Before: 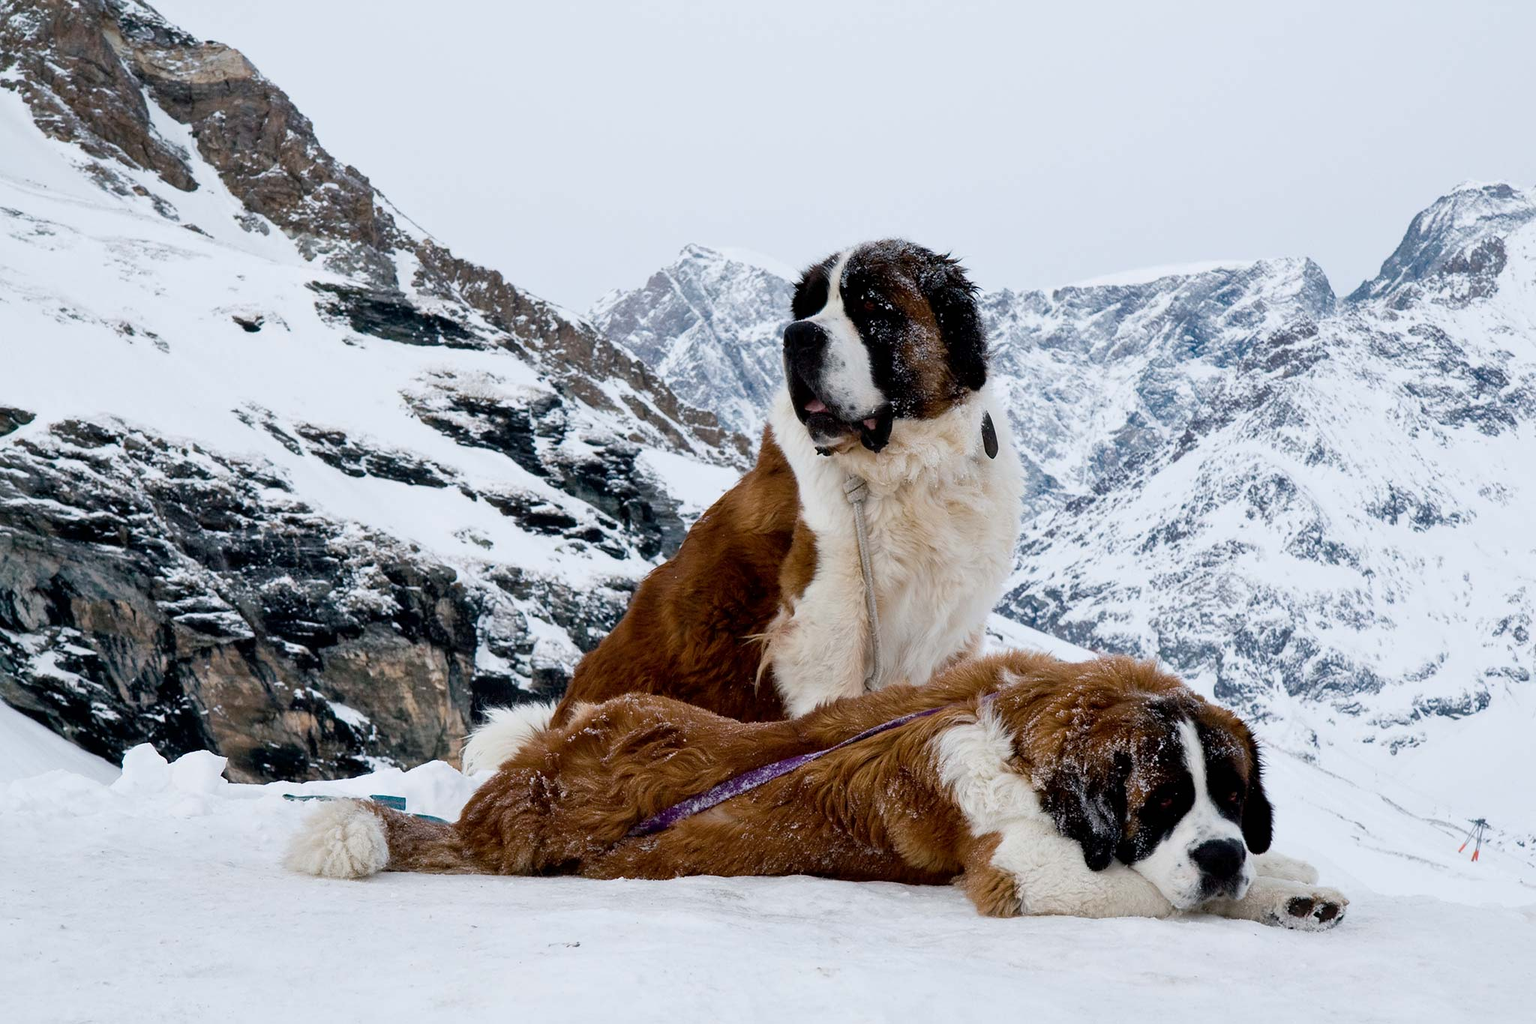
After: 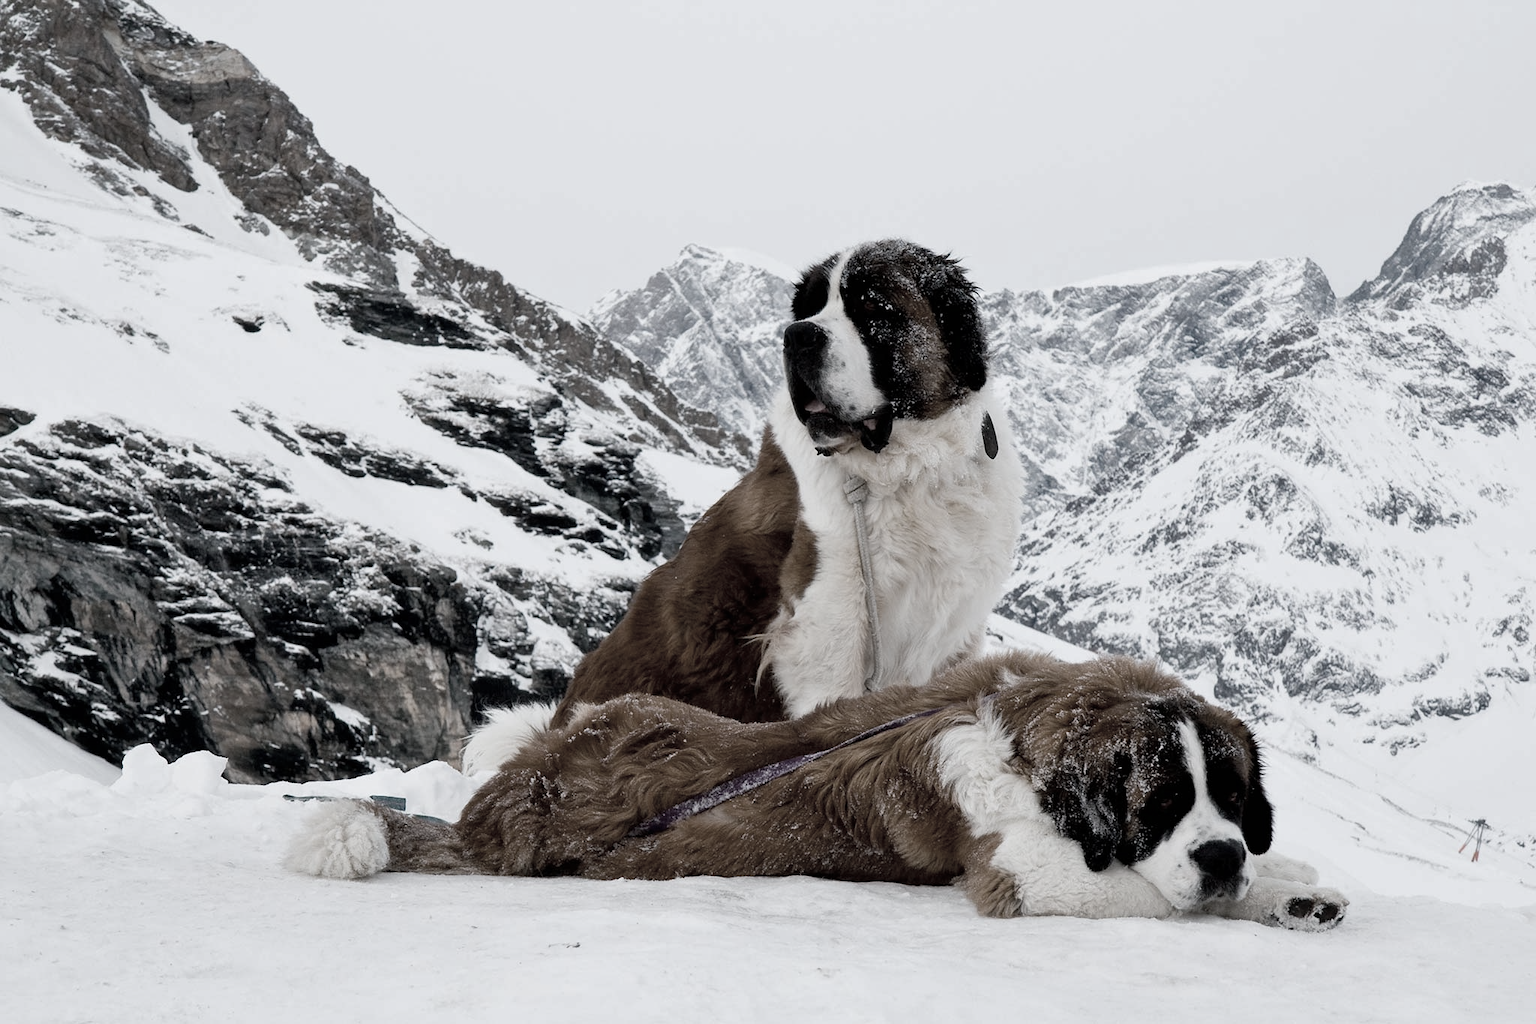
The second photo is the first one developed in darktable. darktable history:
color correction: highlights b* 0.064, saturation 0.304
